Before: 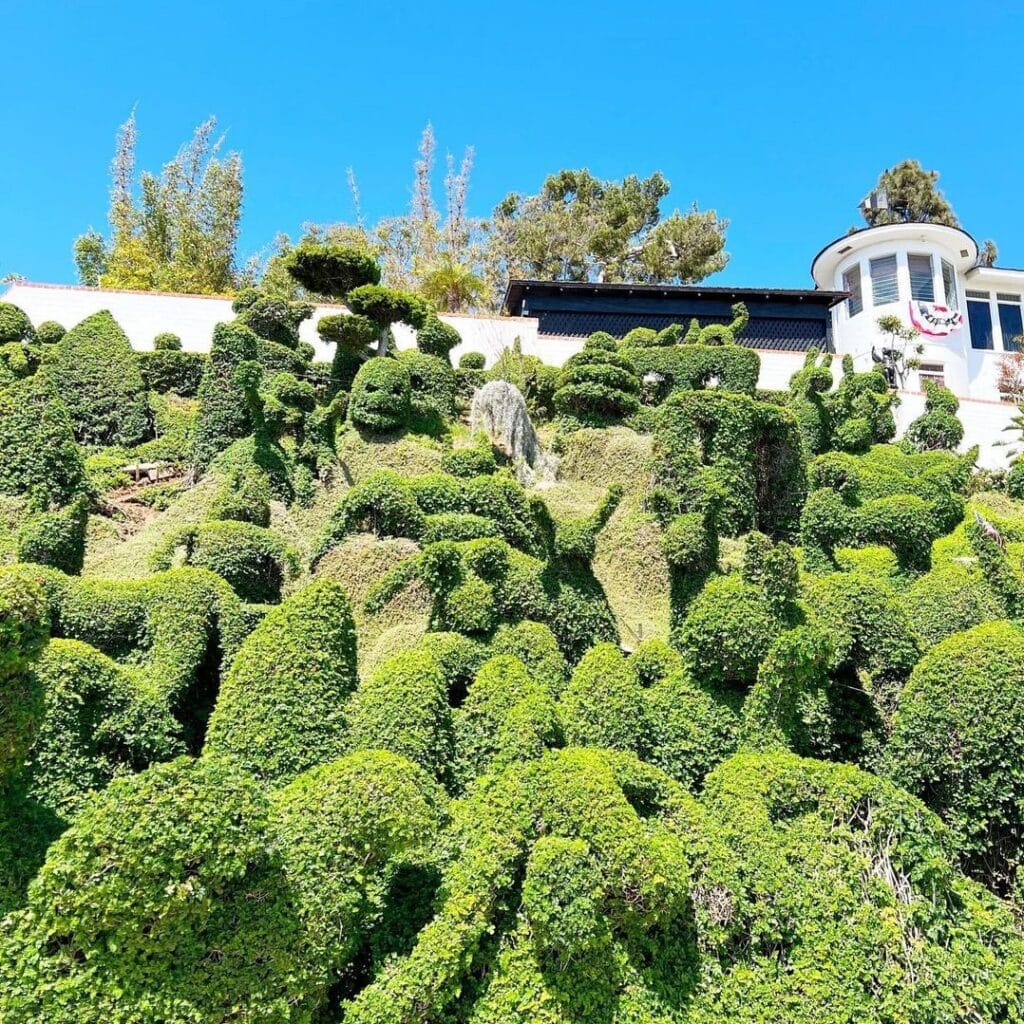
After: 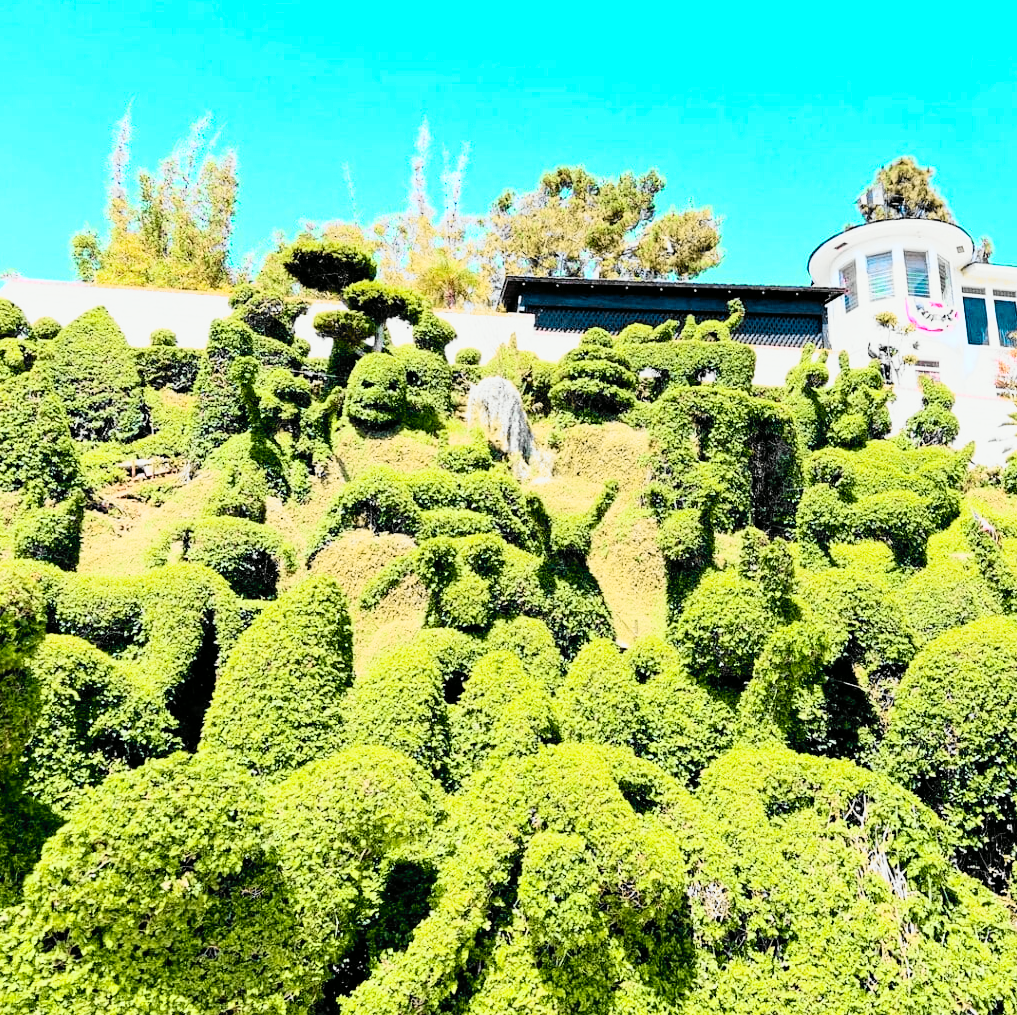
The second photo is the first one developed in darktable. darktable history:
filmic rgb: black relative exposure -7.75 EV, white relative exposure 4.4 EV, threshold 3 EV, hardness 3.76, latitude 50%, contrast 1.1, color science v5 (2021), contrast in shadows safe, contrast in highlights safe, enable highlight reconstruction true
exposure: black level correction 0.001, exposure 0.5 EV, compensate exposure bias true, compensate highlight preservation false
tone curve: curves: ch0 [(0, 0) (0.055, 0.057) (0.258, 0.307) (0.434, 0.543) (0.517, 0.657) (0.745, 0.874) (1, 1)]; ch1 [(0, 0) (0.346, 0.307) (0.418, 0.383) (0.46, 0.439) (0.482, 0.493) (0.502, 0.497) (0.517, 0.506) (0.55, 0.561) (0.588, 0.61) (0.646, 0.688) (1, 1)]; ch2 [(0, 0) (0.346, 0.34) (0.431, 0.45) (0.485, 0.499) (0.5, 0.503) (0.527, 0.508) (0.545, 0.562) (0.679, 0.706) (1, 1)], color space Lab, independent channels, preserve colors none
crop: left 0.434%, top 0.485%, right 0.244%, bottom 0.386%
color zones: curves: ch0 [(0.254, 0.492) (0.724, 0.62)]; ch1 [(0.25, 0.528) (0.719, 0.796)]; ch2 [(0, 0.472) (0.25, 0.5) (0.73, 0.184)]
